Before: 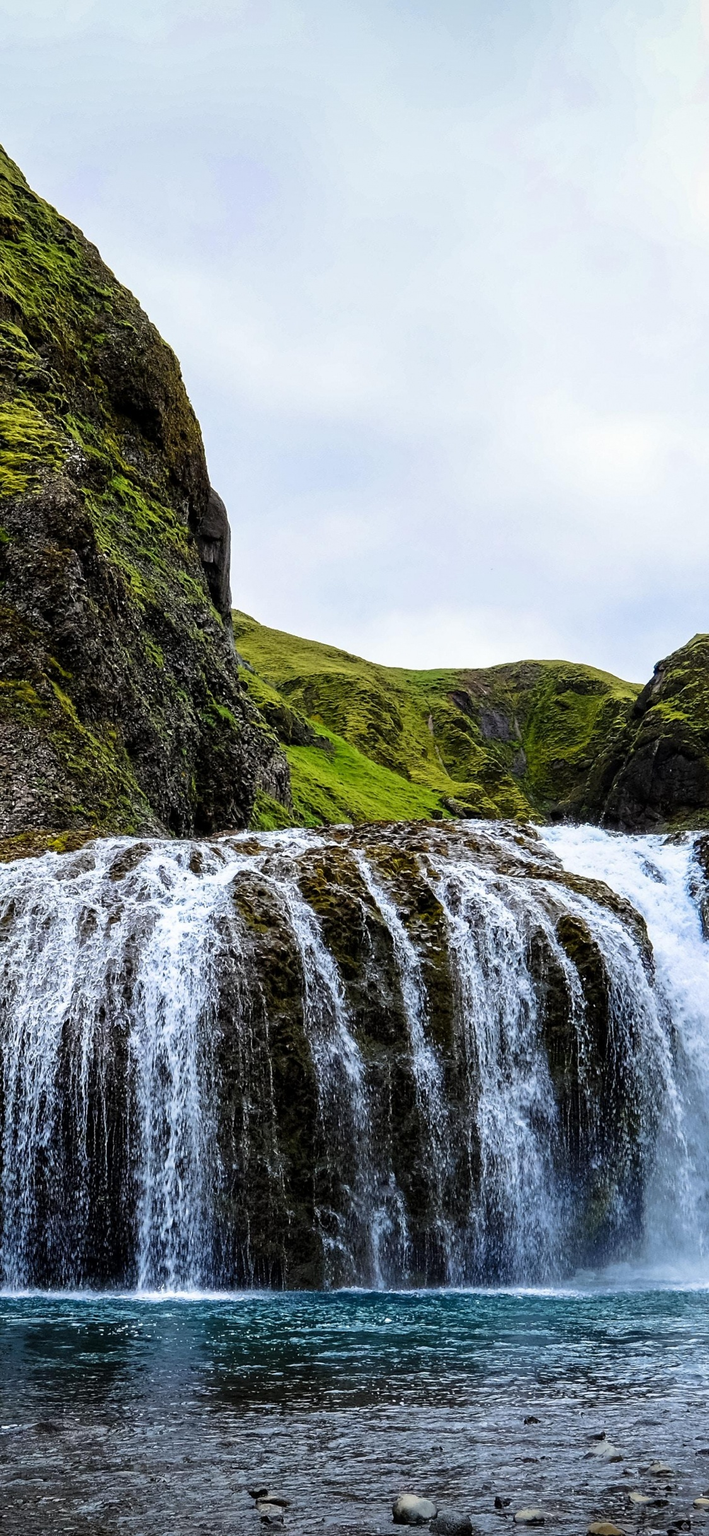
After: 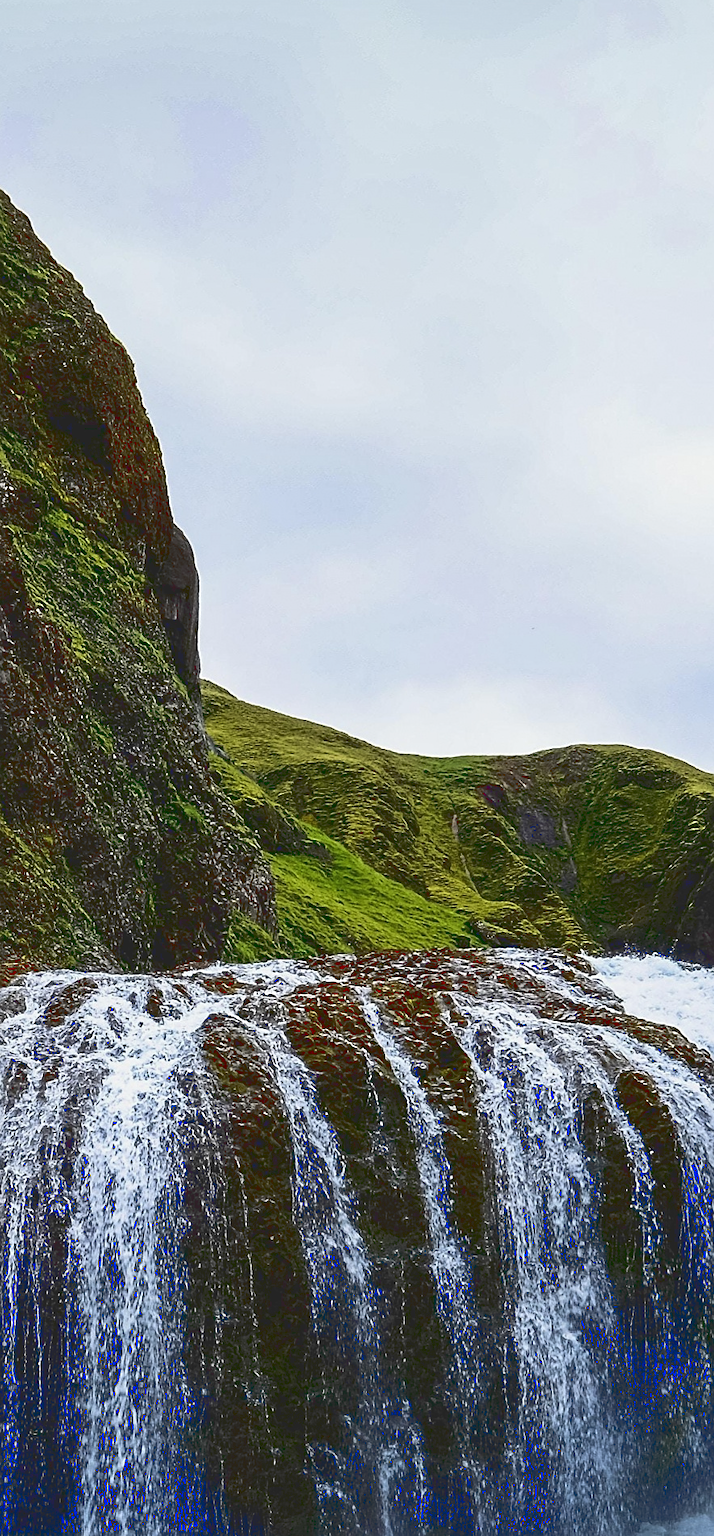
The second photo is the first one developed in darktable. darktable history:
crop and rotate: left 10.616%, top 5.058%, right 10.455%, bottom 16.663%
tone curve: curves: ch0 [(0, 0.142) (0.384, 0.314) (0.752, 0.711) (0.991, 0.95)]; ch1 [(0.006, 0.129) (0.346, 0.384) (1, 1)]; ch2 [(0.003, 0.057) (0.261, 0.248) (1, 1)], color space Lab, linked channels, preserve colors none
sharpen: on, module defaults
